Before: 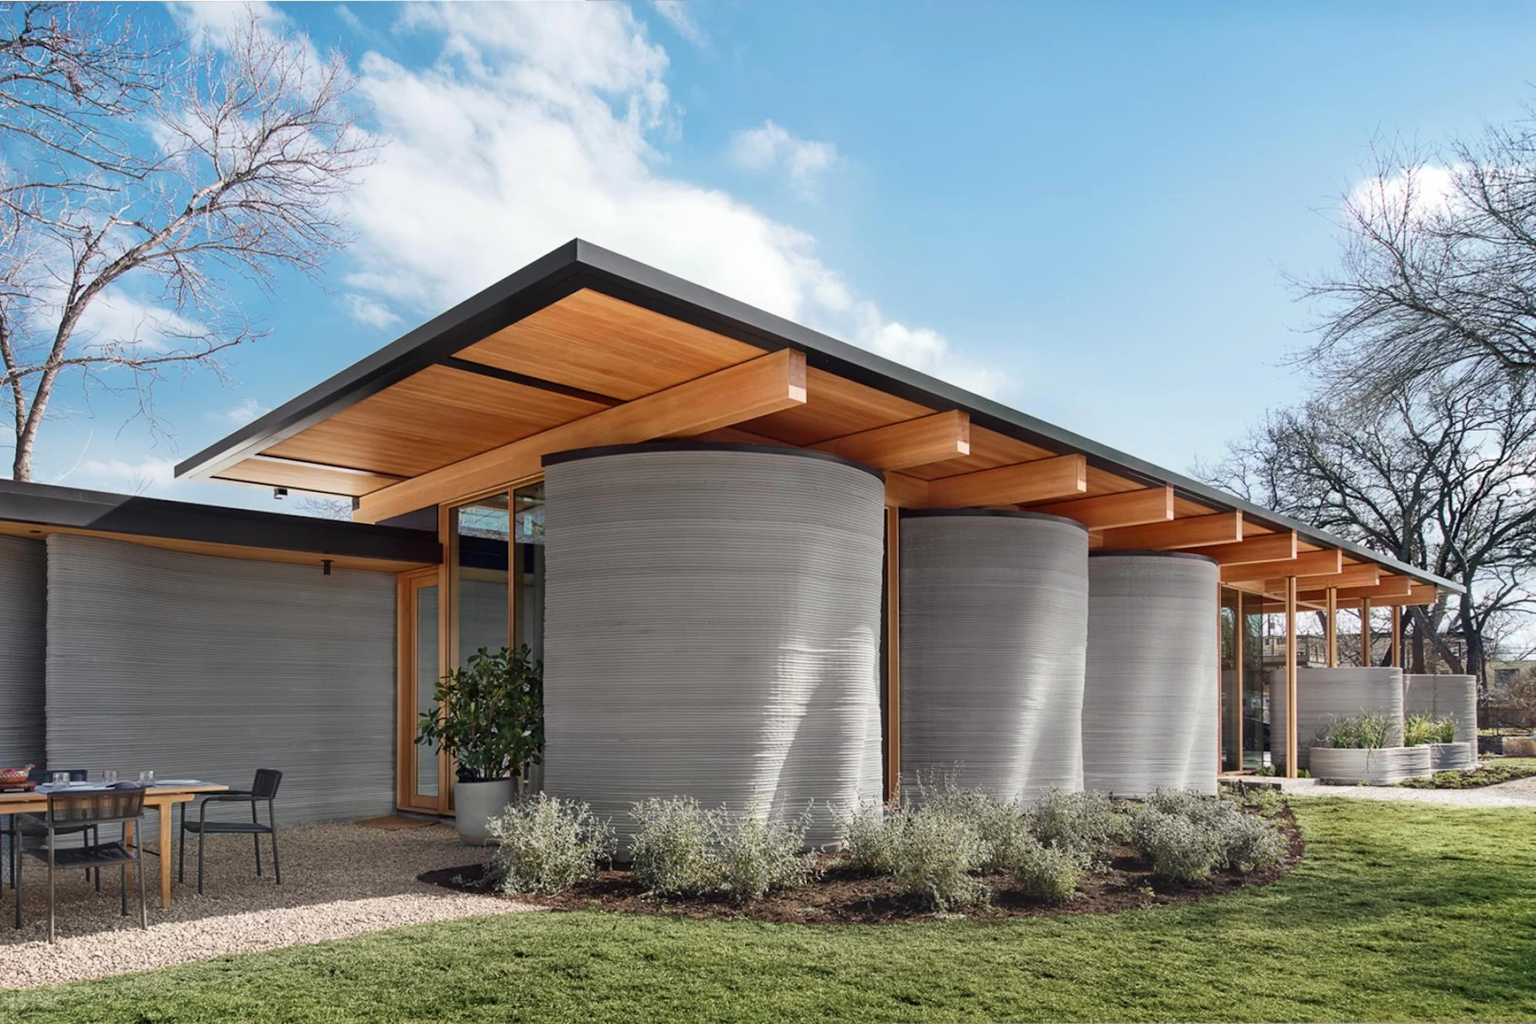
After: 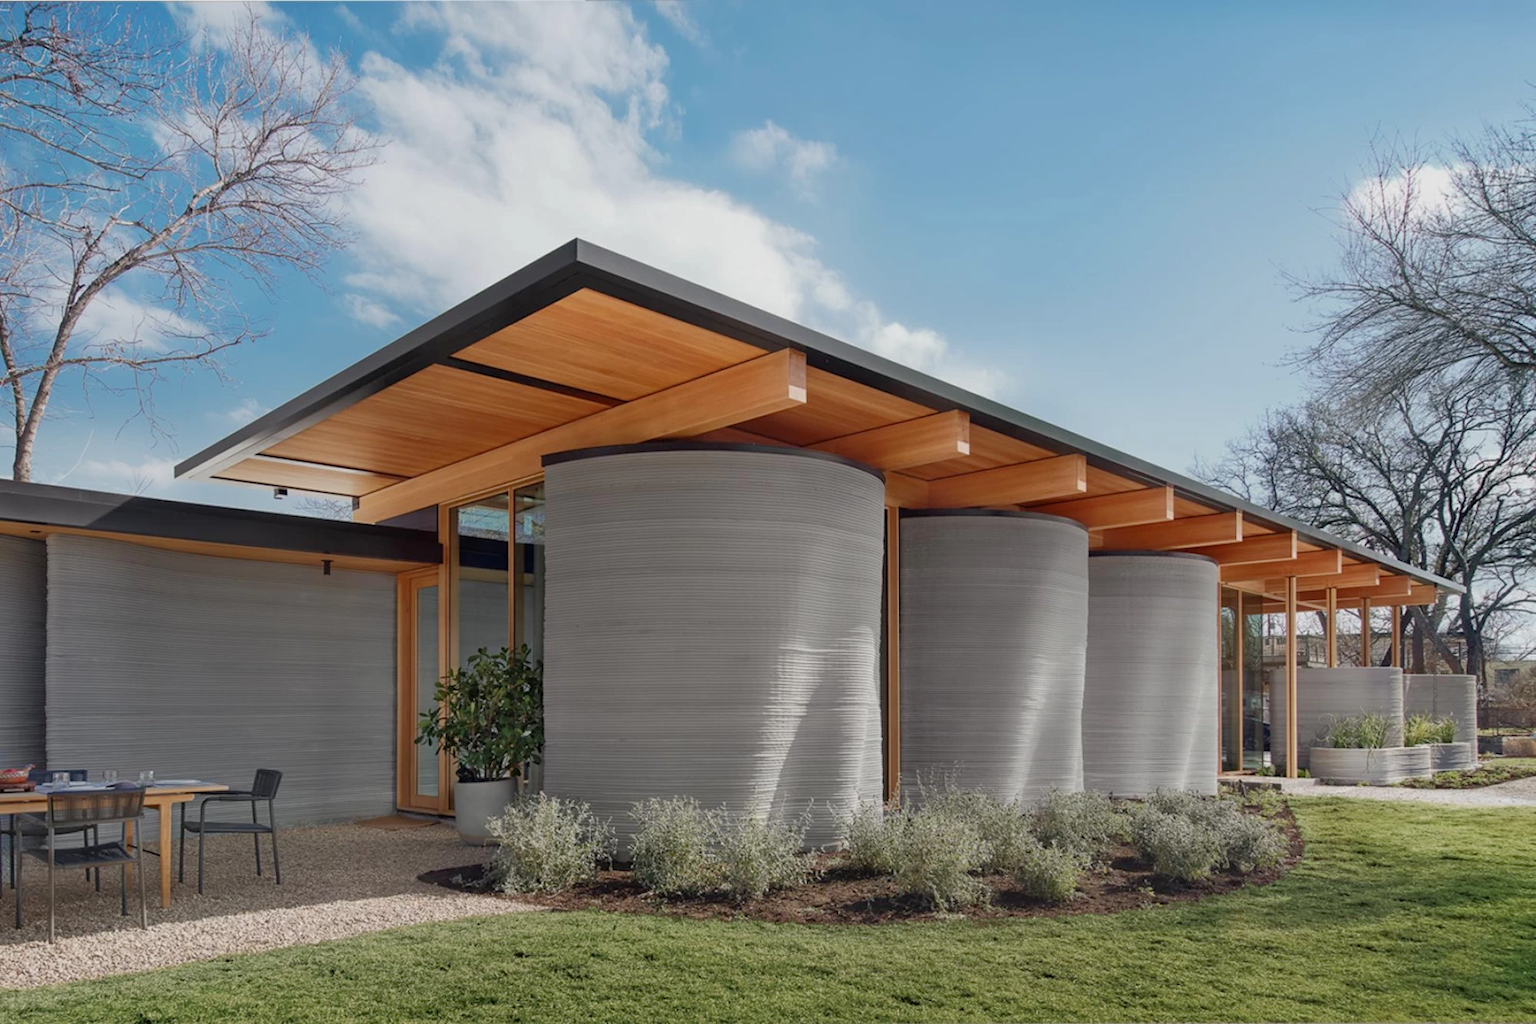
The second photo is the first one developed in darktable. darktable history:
tone equalizer: -8 EV 0.253 EV, -7 EV 0.43 EV, -6 EV 0.432 EV, -5 EV 0.227 EV, -3 EV -0.27 EV, -2 EV -0.42 EV, -1 EV -0.434 EV, +0 EV -0.22 EV, edges refinement/feathering 500, mask exposure compensation -1.57 EV, preserve details no
